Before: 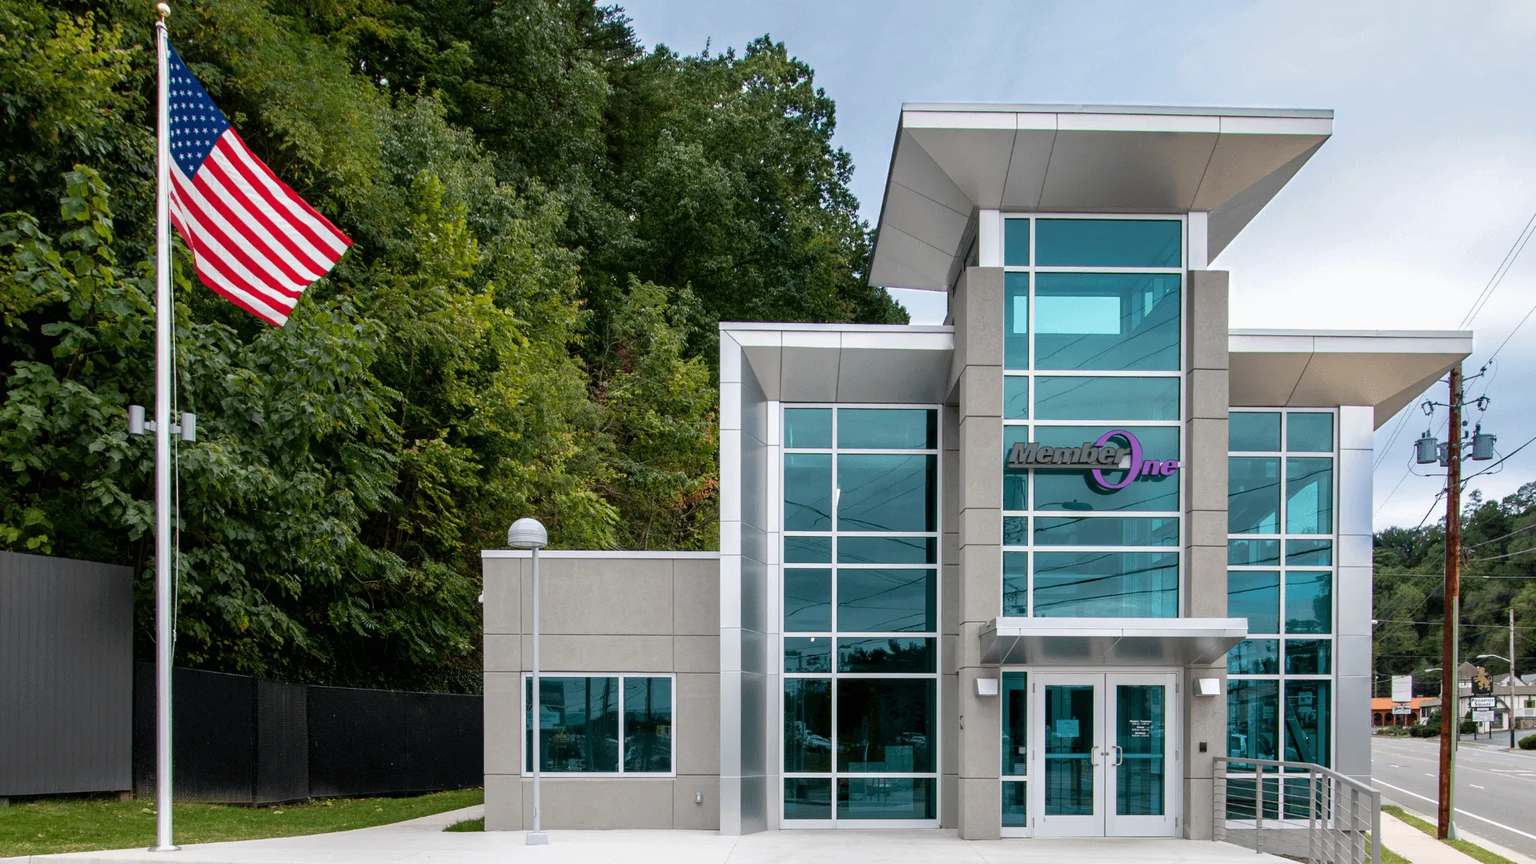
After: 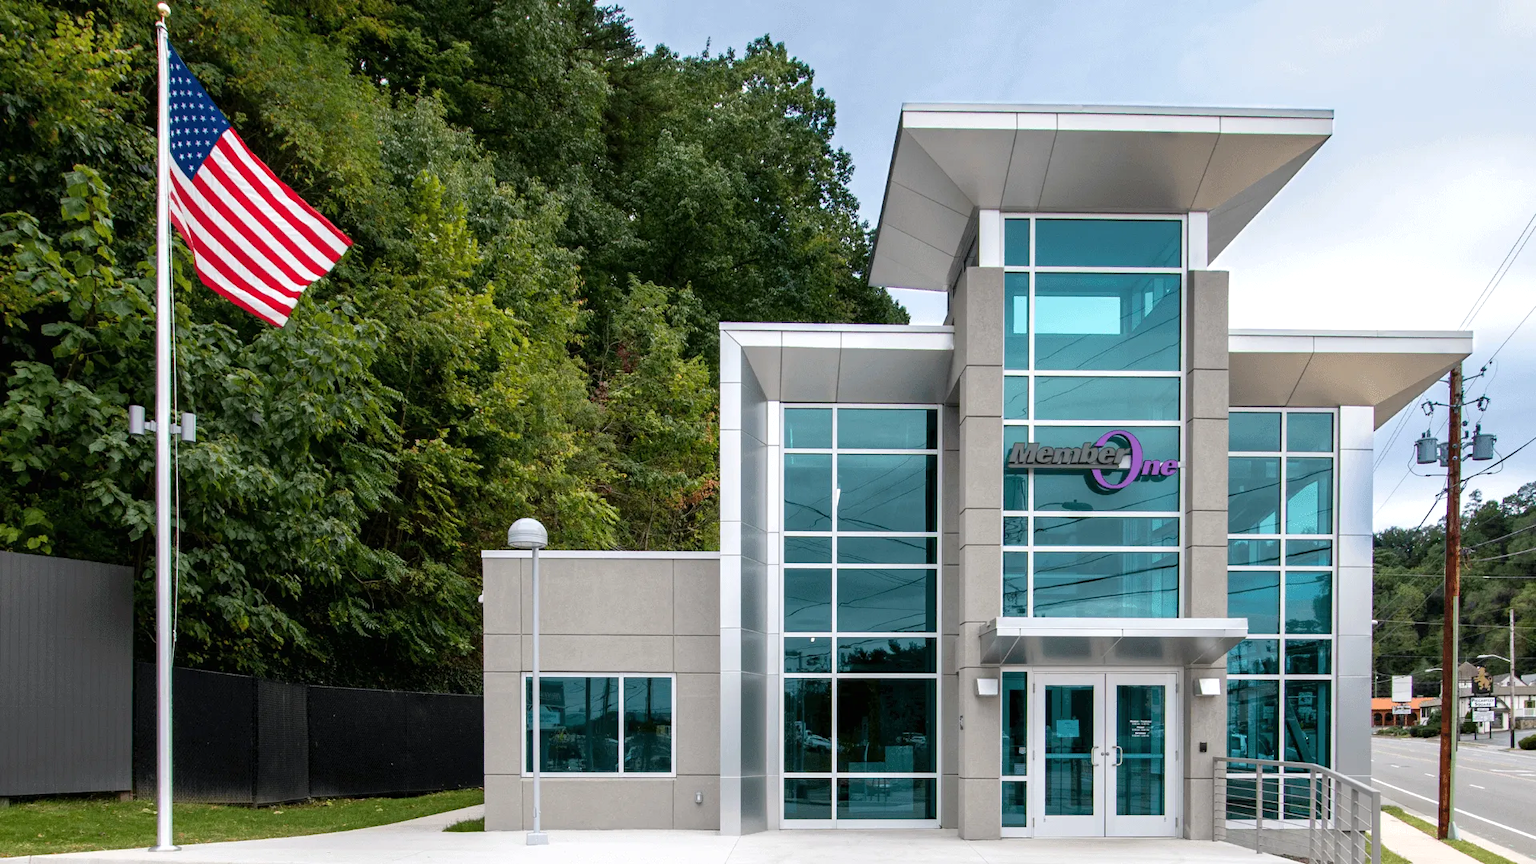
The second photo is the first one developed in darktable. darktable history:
exposure: exposure 0.189 EV, compensate exposure bias true, compensate highlight preservation false
